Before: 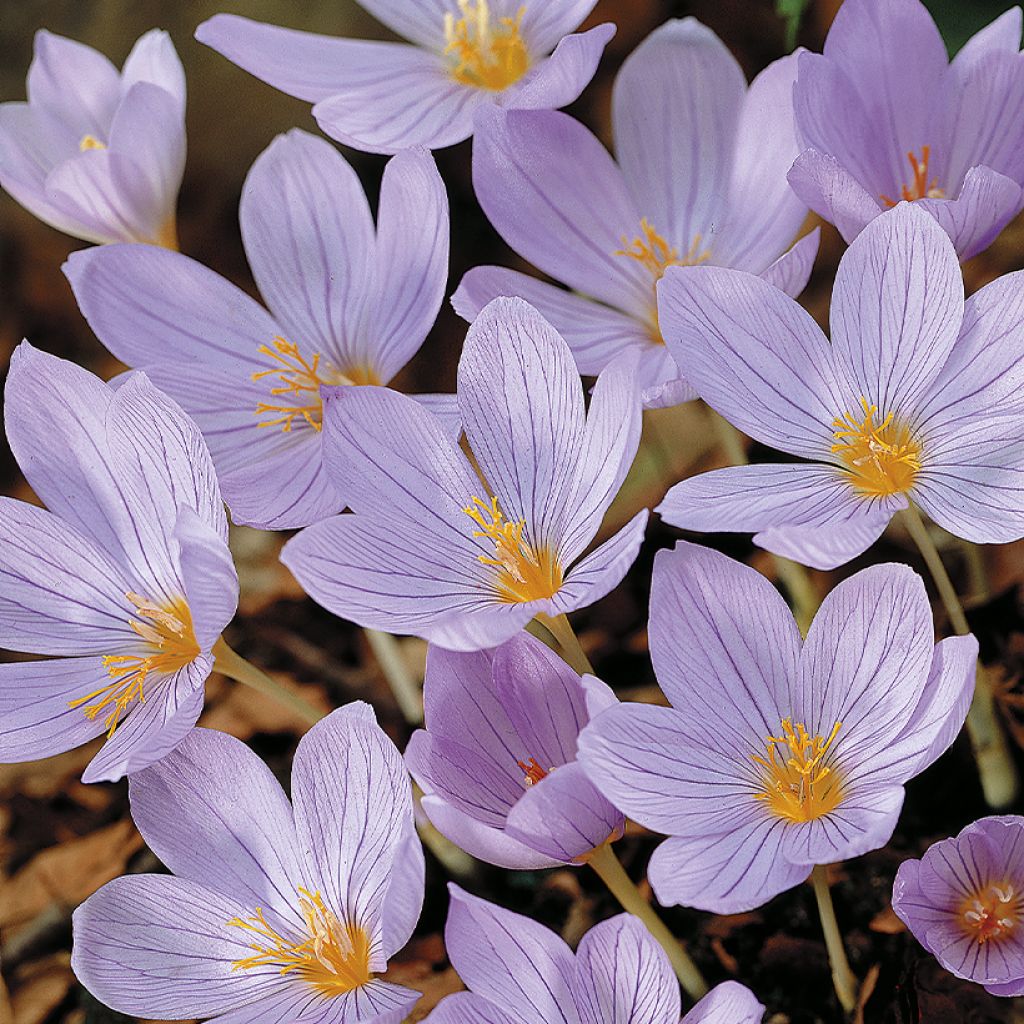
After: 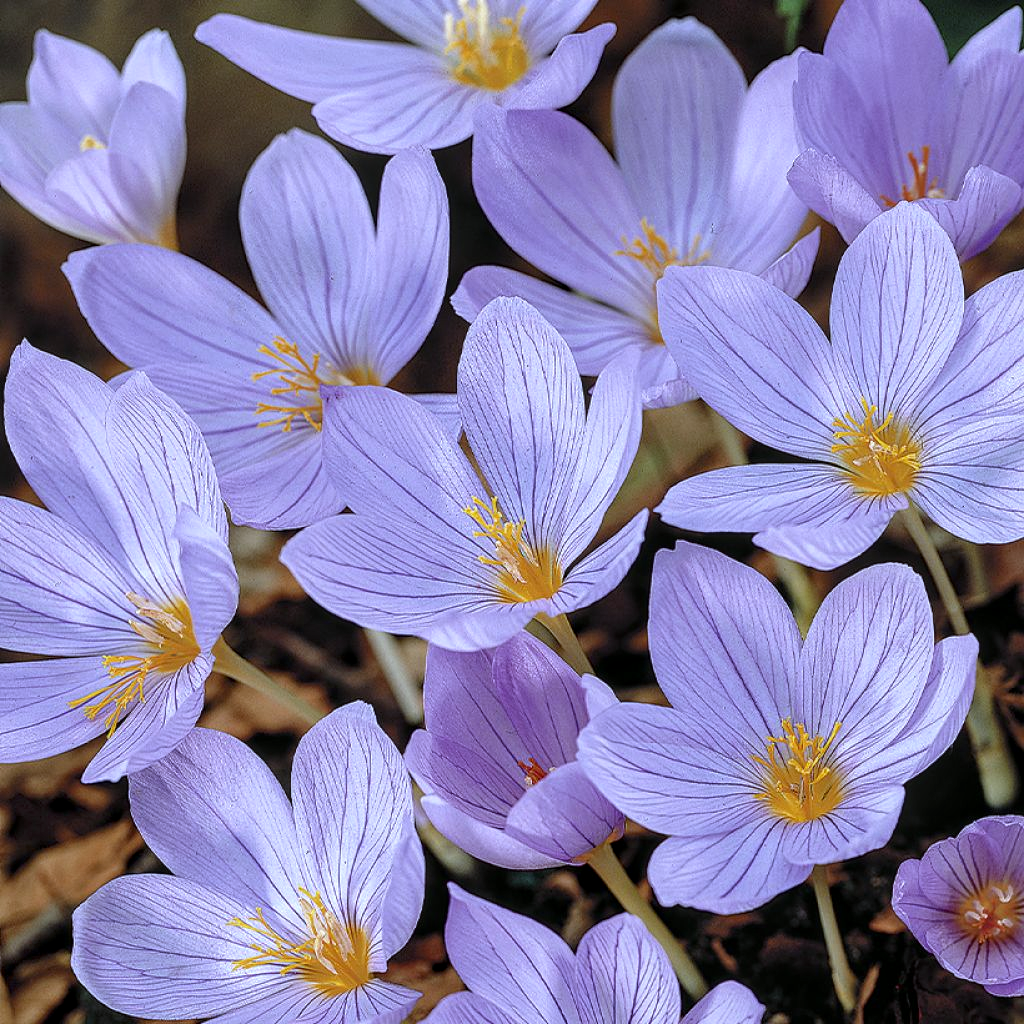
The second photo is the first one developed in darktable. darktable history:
local contrast: on, module defaults
white balance: red 0.948, green 1.02, blue 1.176
